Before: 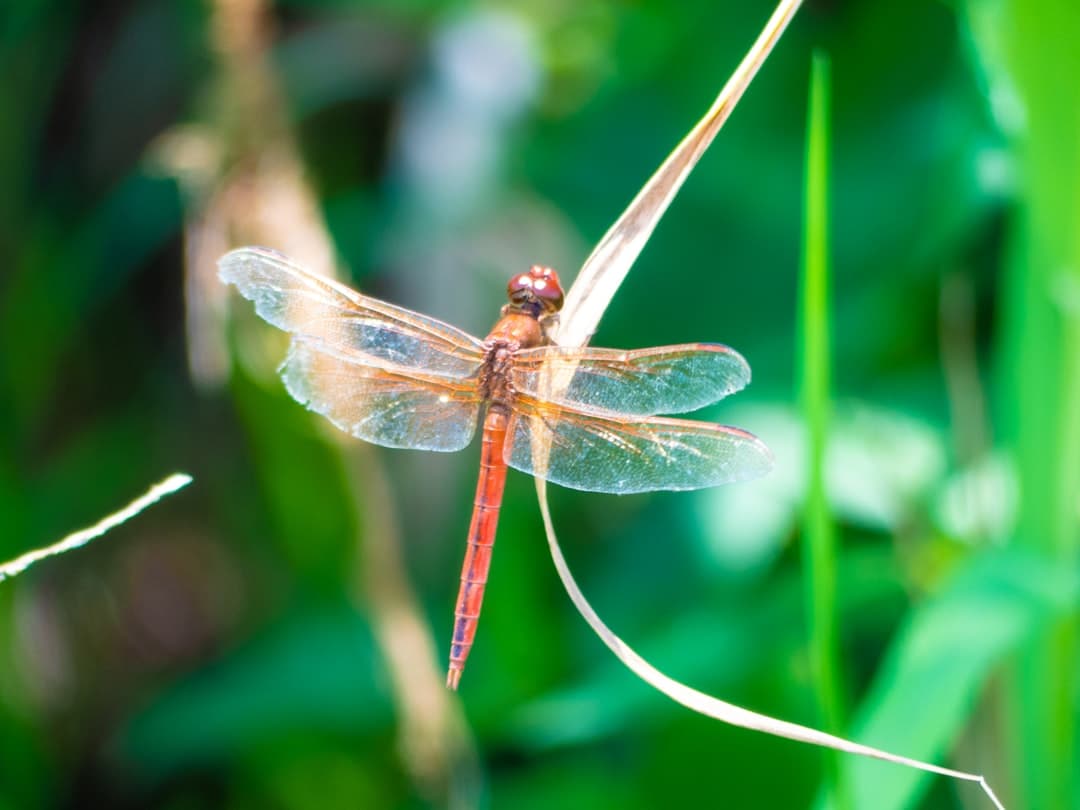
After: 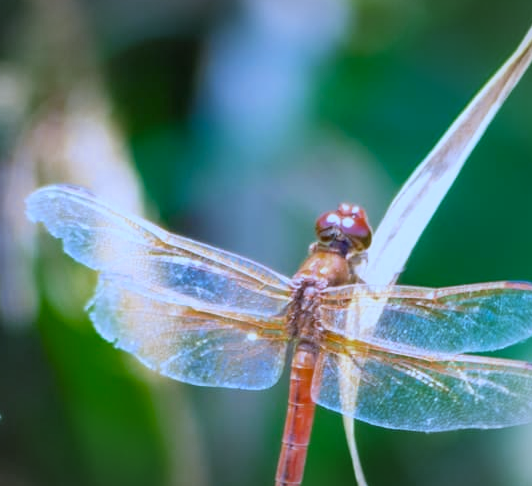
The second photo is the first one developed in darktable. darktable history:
white balance: red 0.871, blue 1.249
color zones: curves: ch0 [(0, 0.425) (0.143, 0.422) (0.286, 0.42) (0.429, 0.419) (0.571, 0.419) (0.714, 0.42) (0.857, 0.422) (1, 0.425)]
crop: left 17.835%, top 7.675%, right 32.881%, bottom 32.213%
vignetting: fall-off start 100%, brightness -0.282, width/height ratio 1.31
